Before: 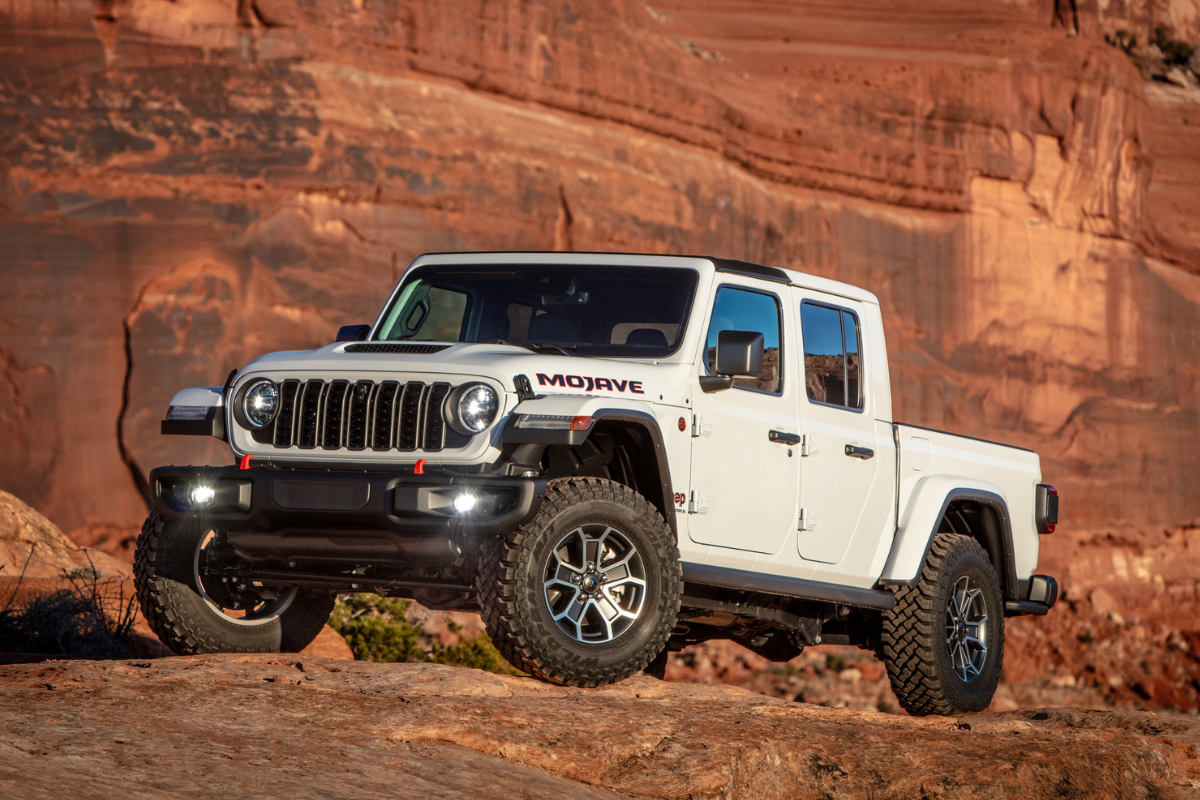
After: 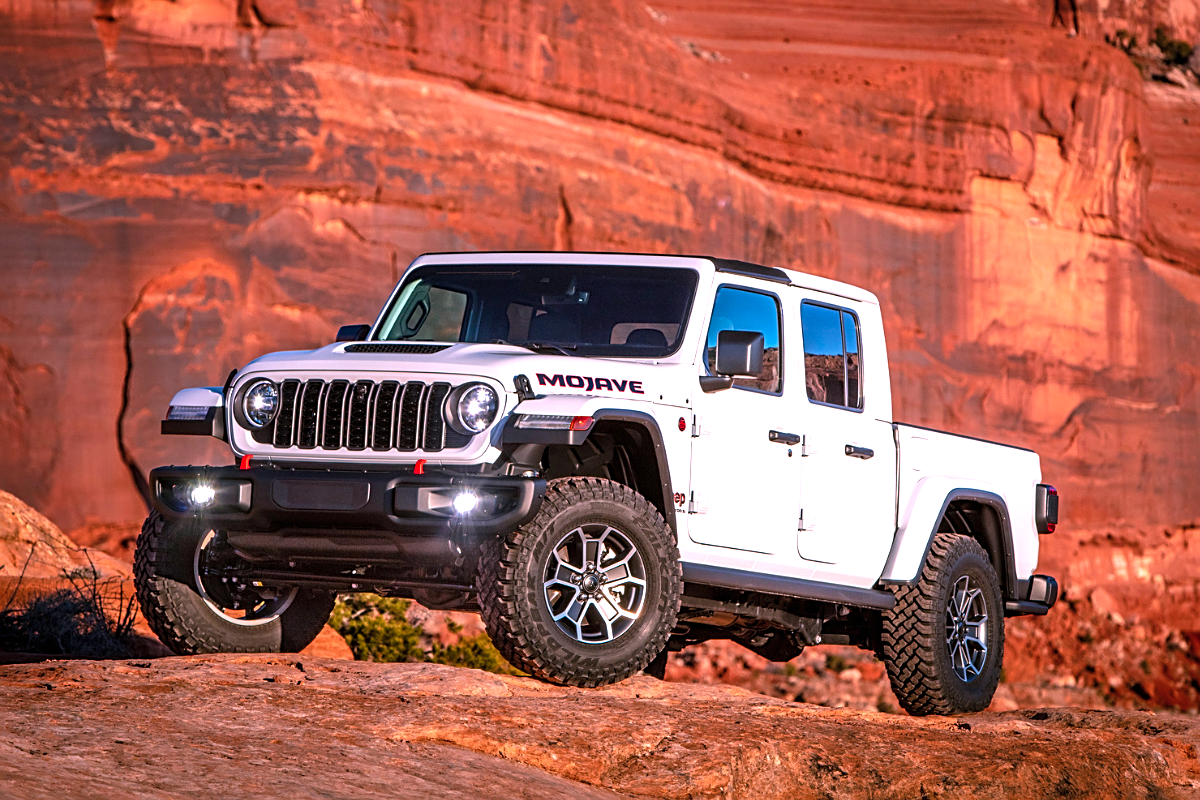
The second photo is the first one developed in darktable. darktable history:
exposure: exposure 0.196 EV, compensate highlight preservation false
sharpen: on, module defaults
color balance rgb: shadows lift › chroma 2.018%, shadows lift › hue 214.27°, perceptual saturation grading › global saturation 31.324%, perceptual brilliance grading › global brilliance 11.635%
color correction: highlights a* 15.86, highlights b* -20.77
